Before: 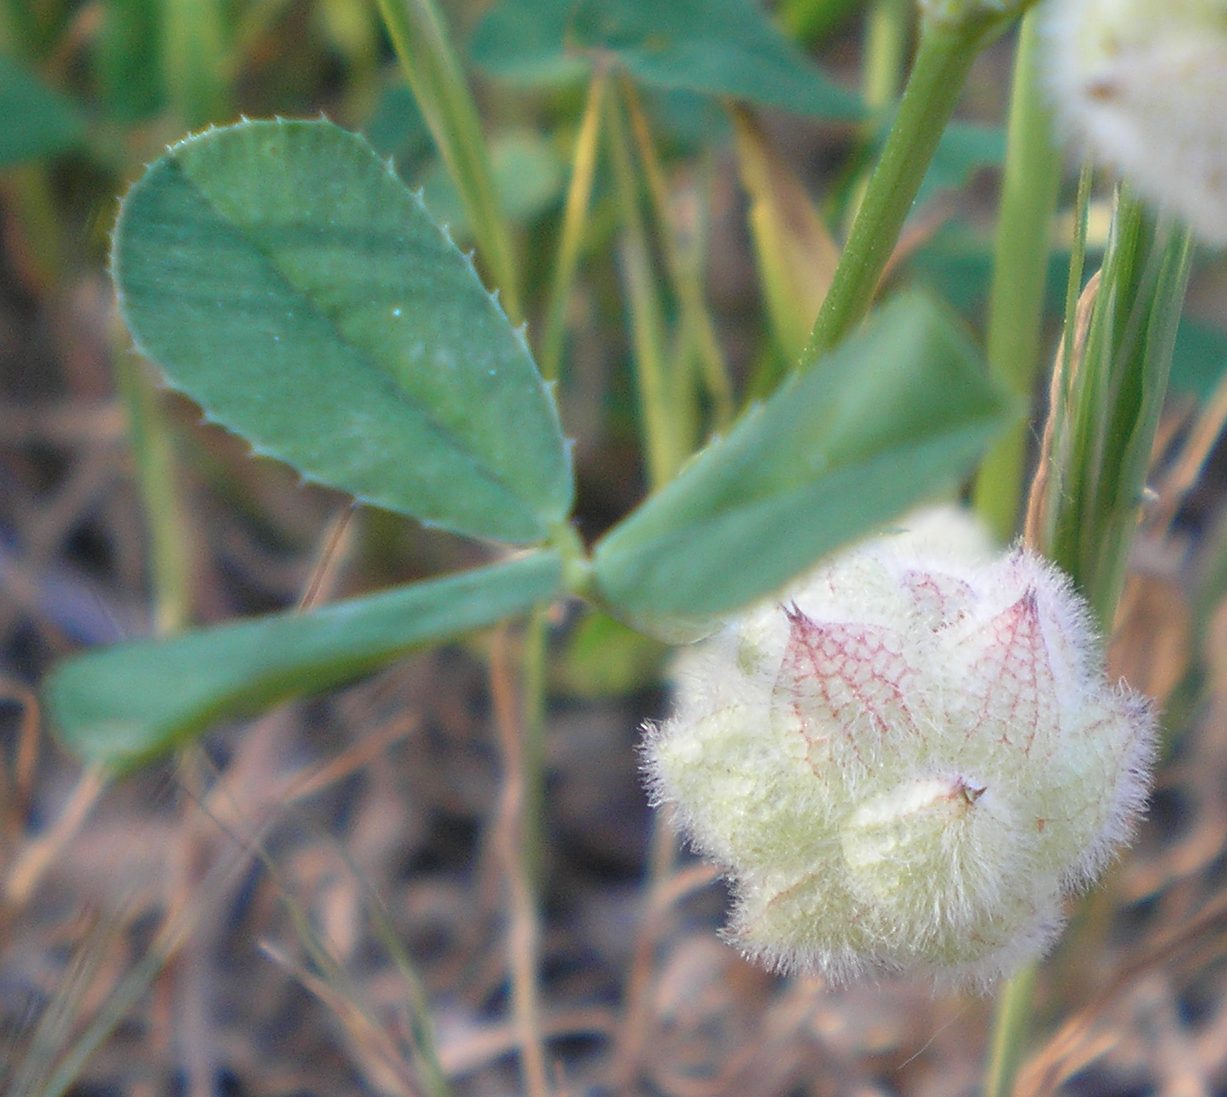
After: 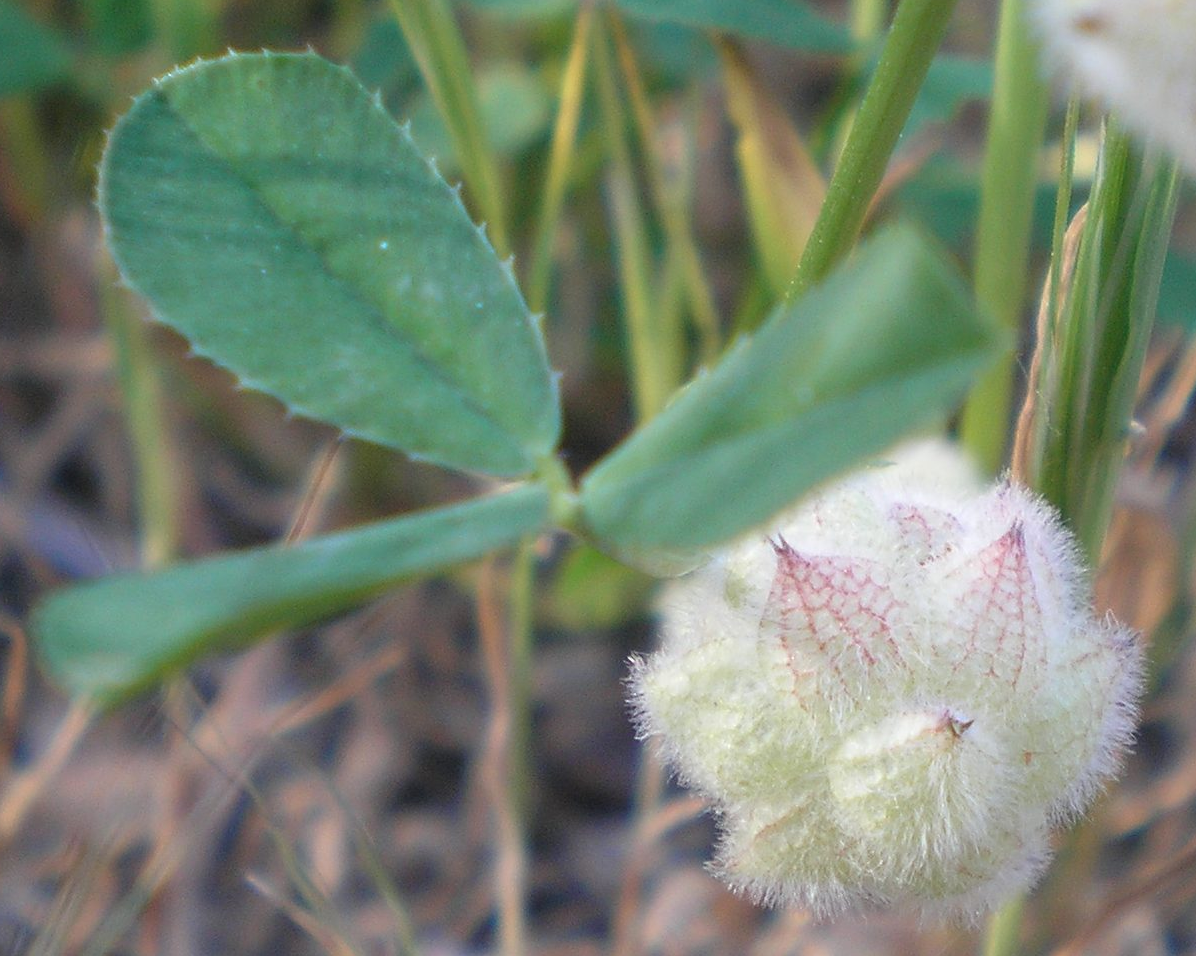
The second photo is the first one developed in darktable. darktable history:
crop: left 1.114%, top 6.127%, right 1.355%, bottom 6.65%
